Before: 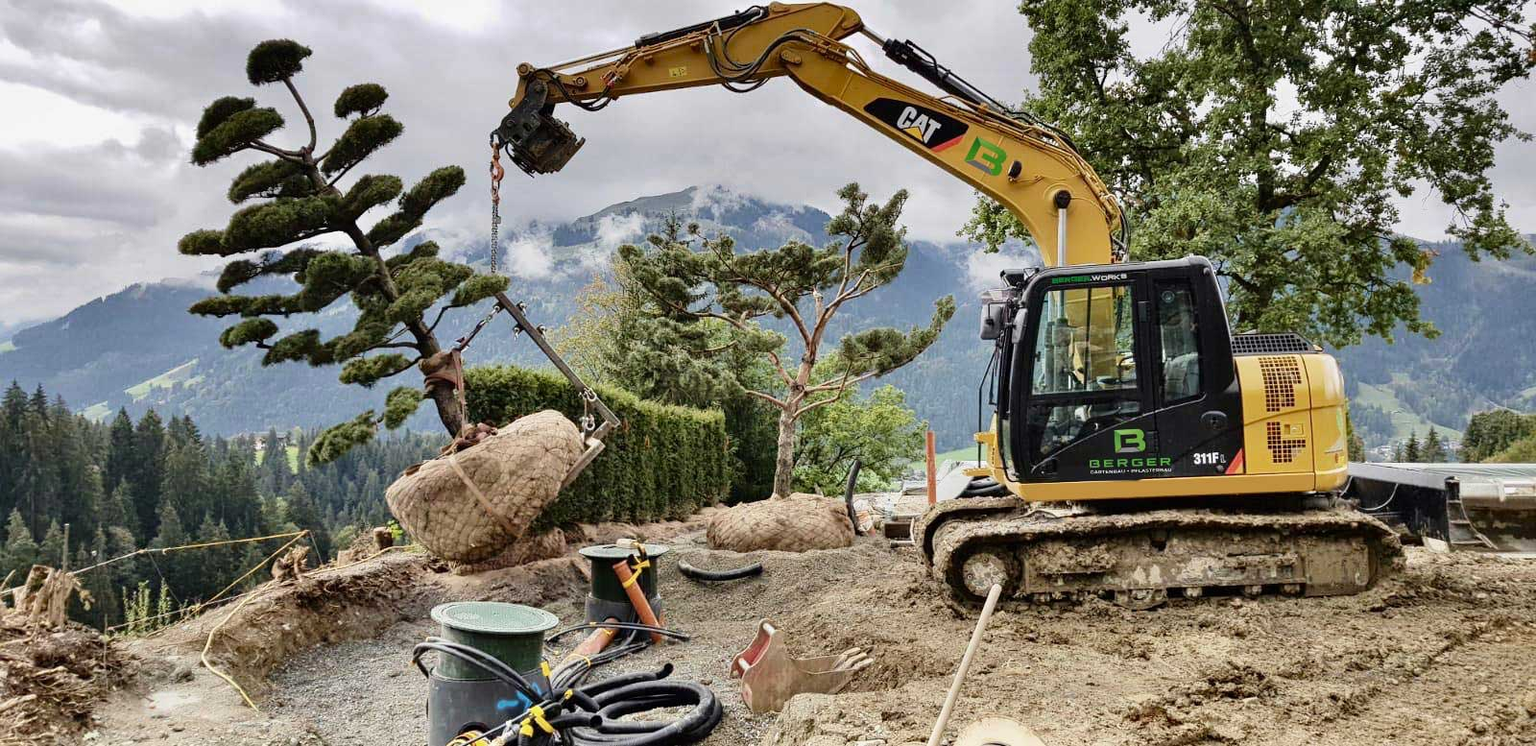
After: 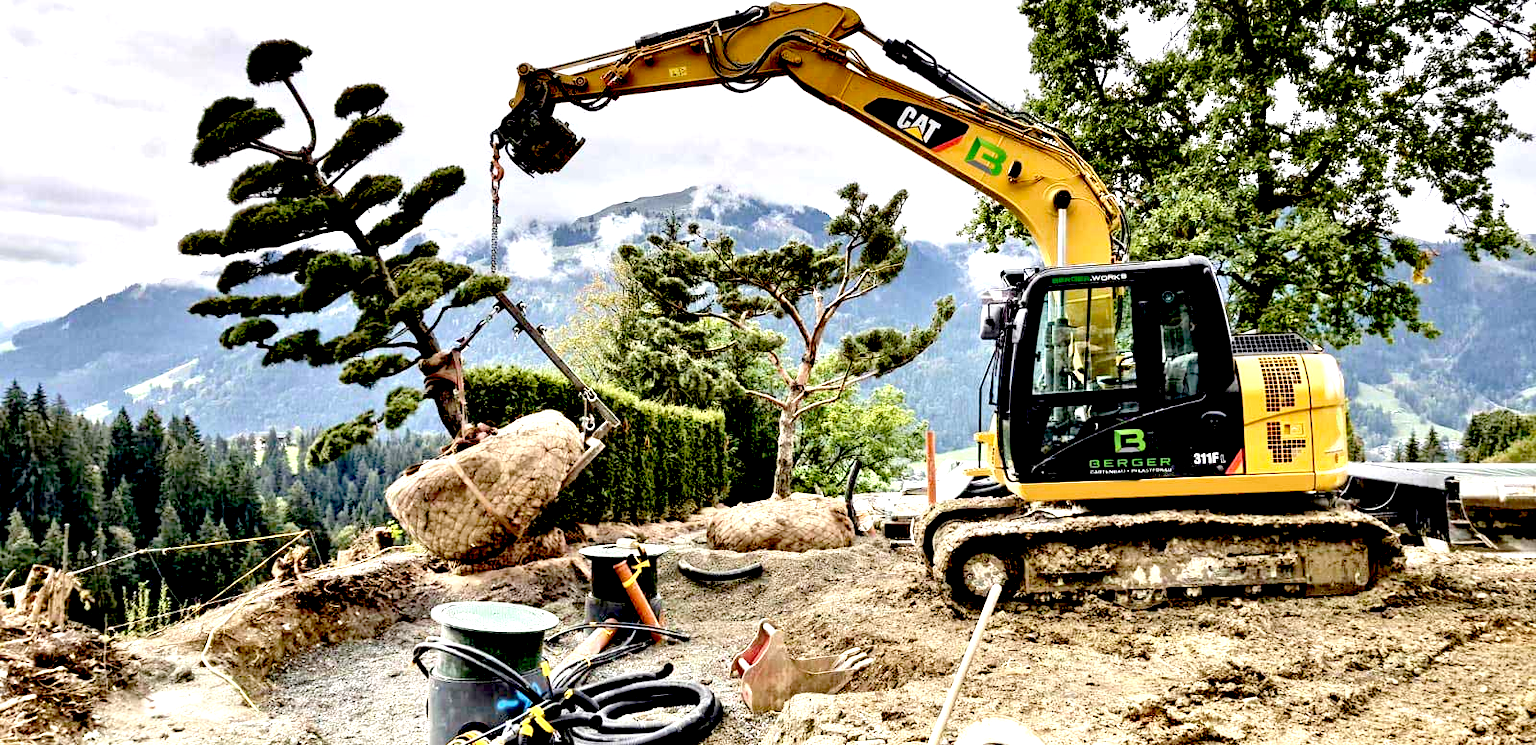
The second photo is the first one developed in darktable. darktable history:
exposure: black level correction 0.035, exposure 0.9 EV, compensate highlight preservation false
contrast equalizer: y [[0.5, 0.5, 0.544, 0.569, 0.5, 0.5], [0.5 ×6], [0.5 ×6], [0 ×6], [0 ×6]]
